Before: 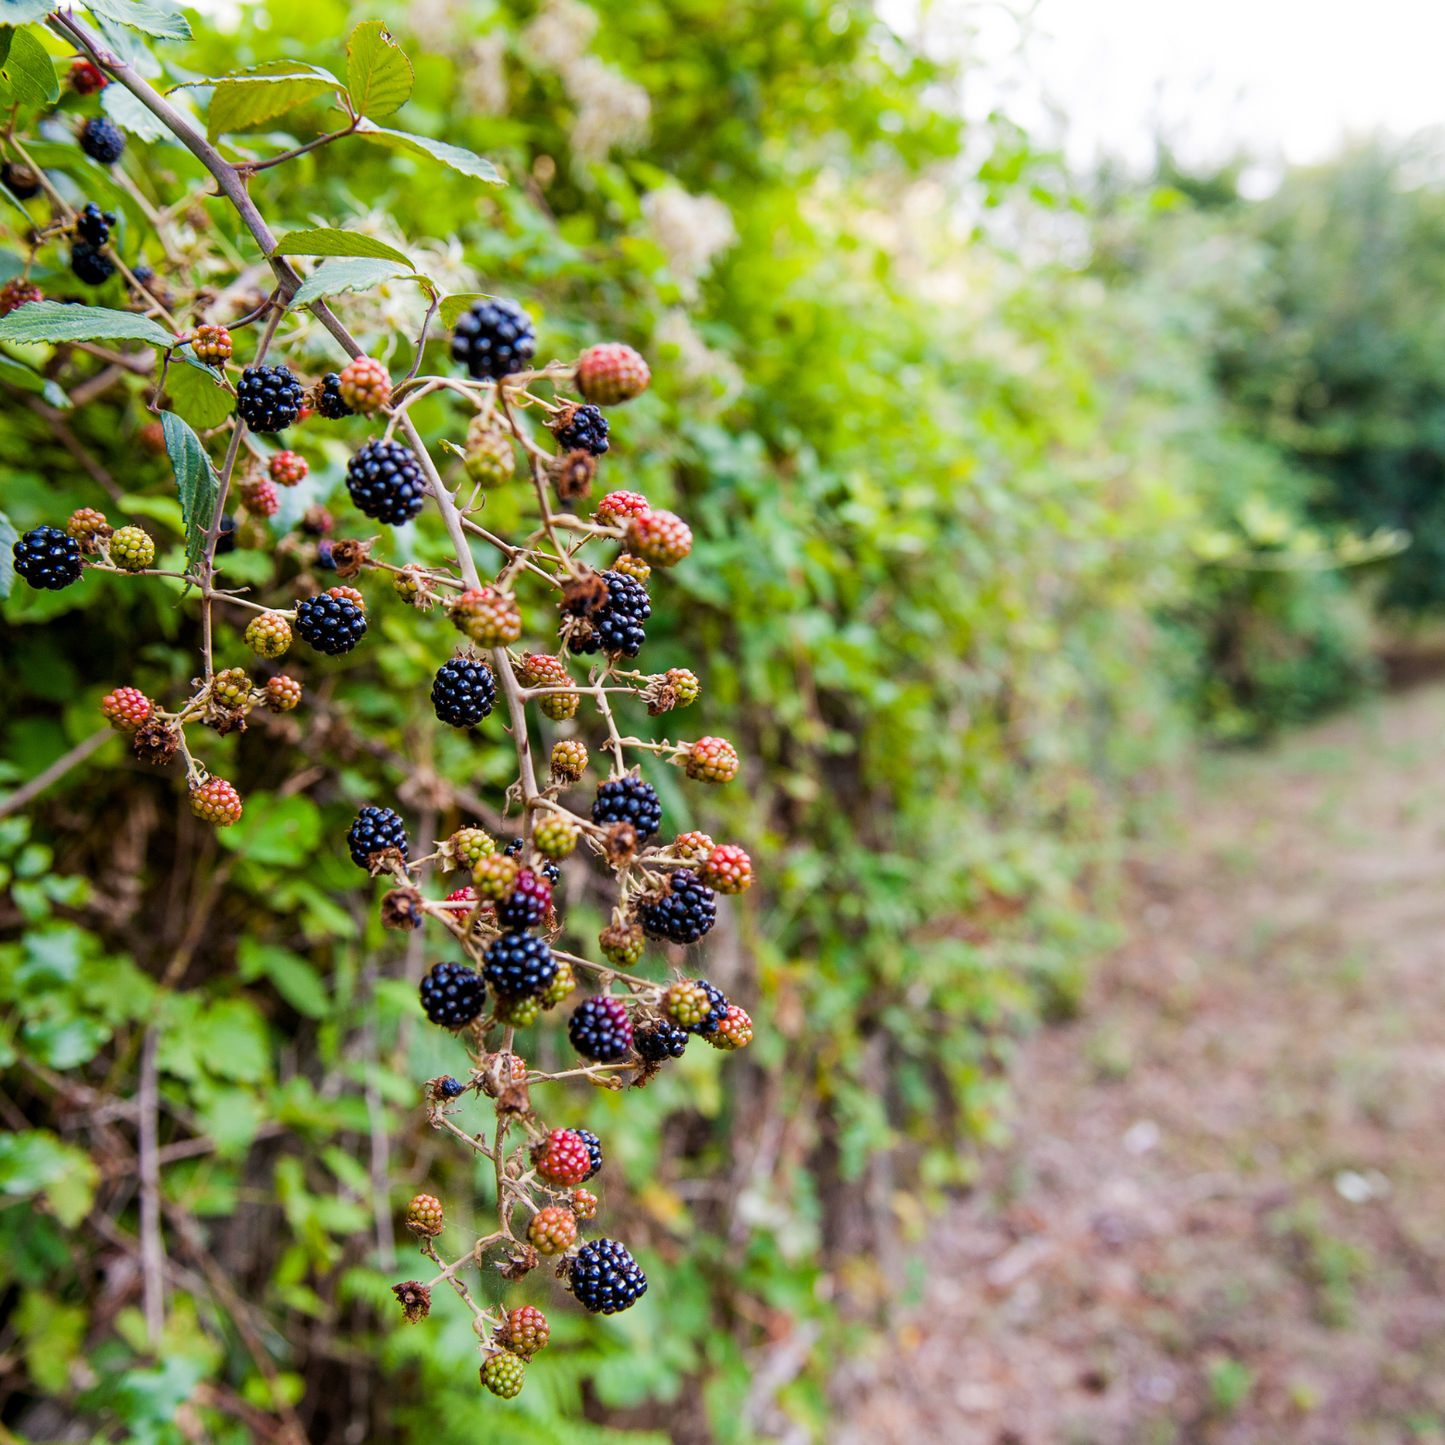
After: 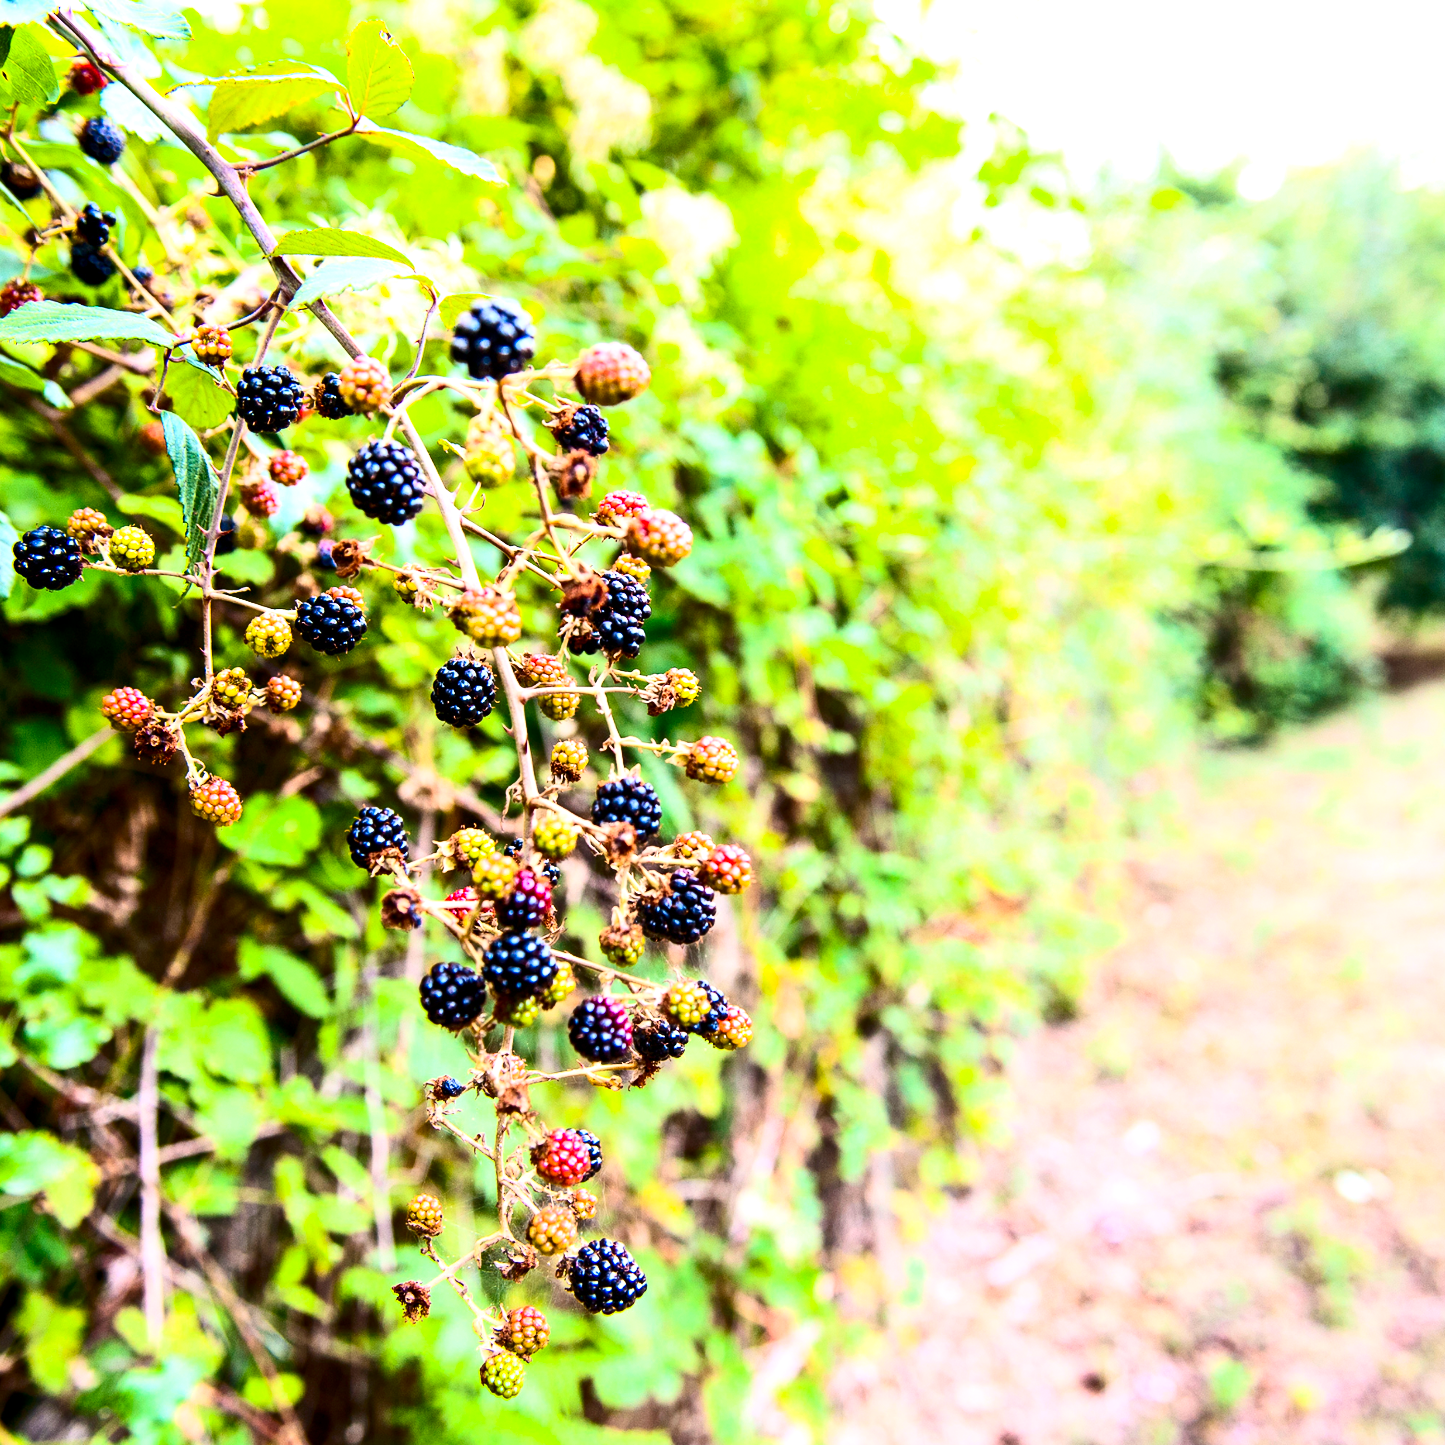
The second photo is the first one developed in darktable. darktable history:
contrast brightness saturation: contrast 0.4, brightness 0.05, saturation 0.25
exposure: black level correction 0.001, exposure 0.955 EV, compensate exposure bias true, compensate highlight preservation false
